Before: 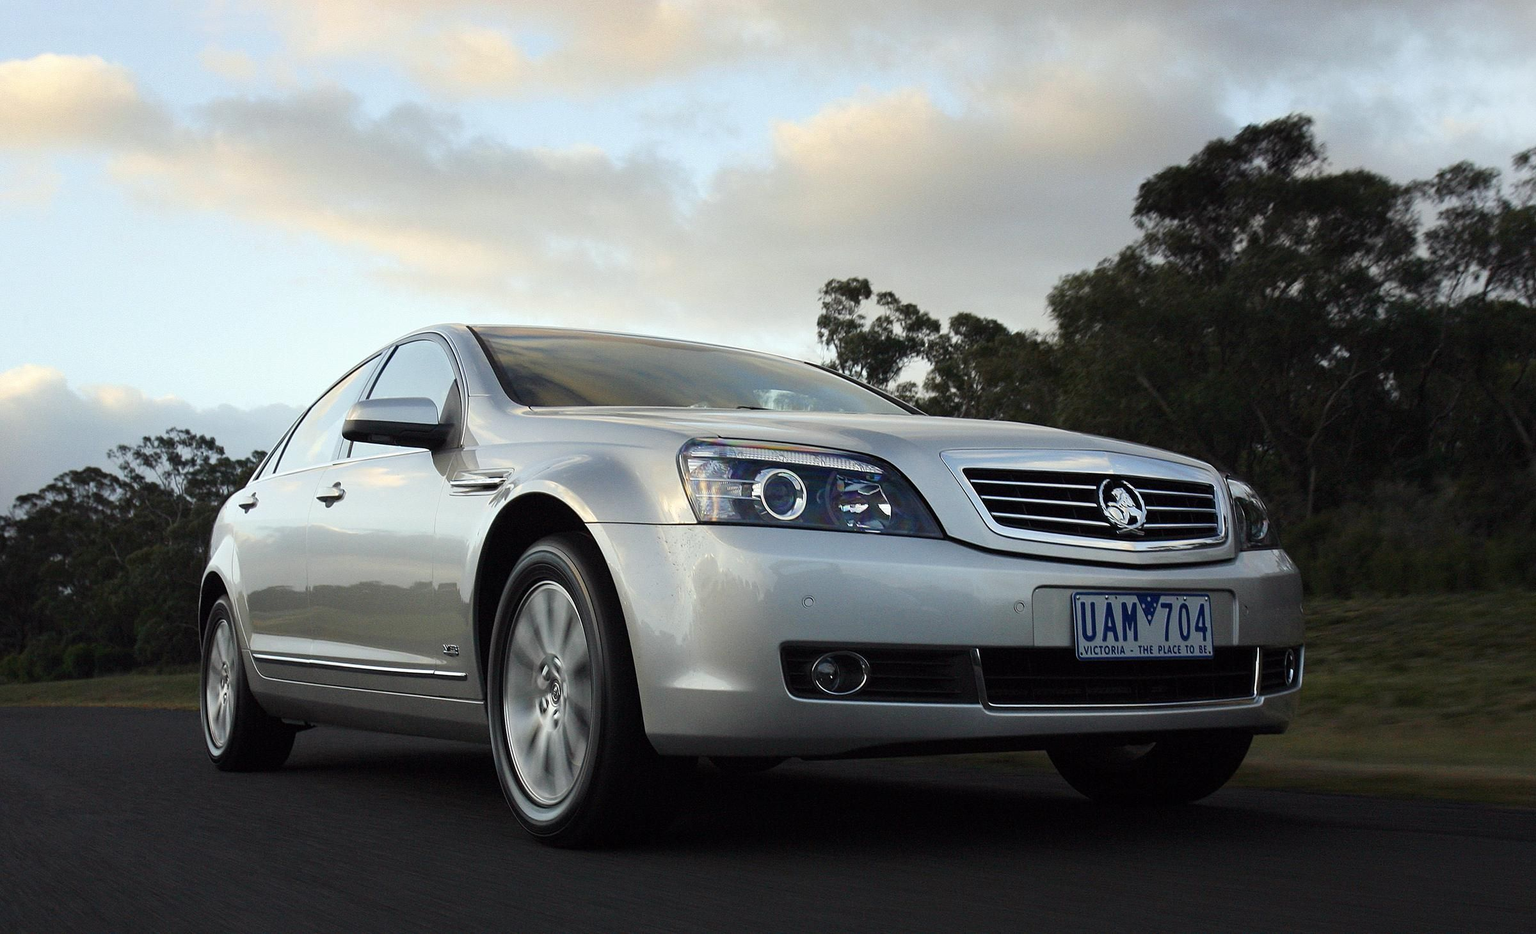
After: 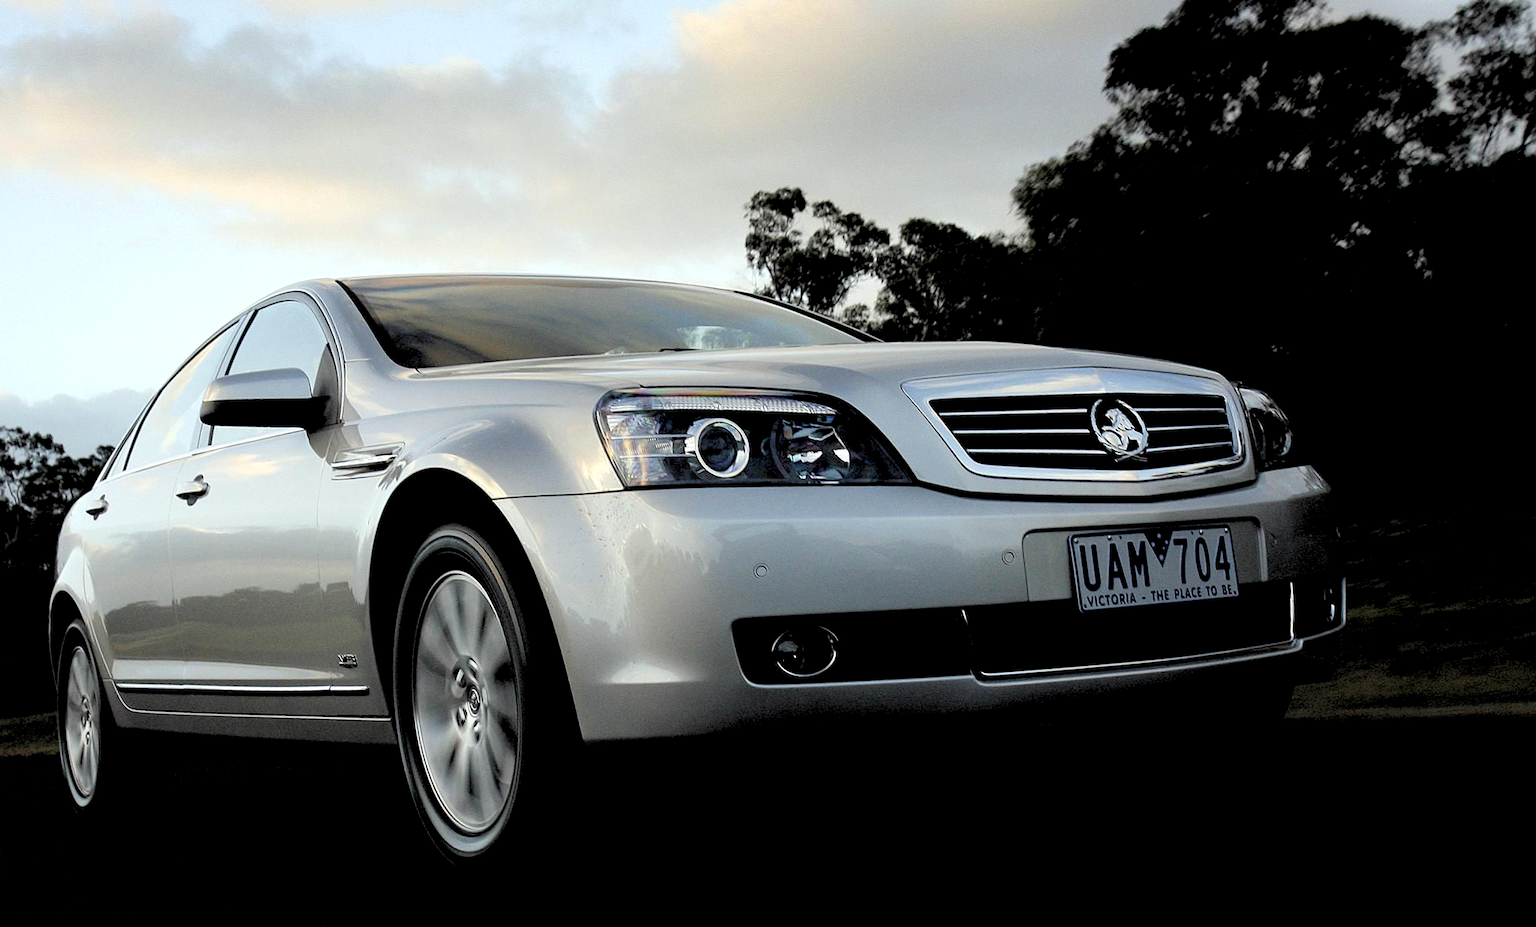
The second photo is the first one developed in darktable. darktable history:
rgb levels: levels [[0.029, 0.461, 0.922], [0, 0.5, 1], [0, 0.5, 1]]
crop and rotate: left 8.262%, top 9.226%
rotate and perspective: rotation -4.57°, crop left 0.054, crop right 0.944, crop top 0.087, crop bottom 0.914
